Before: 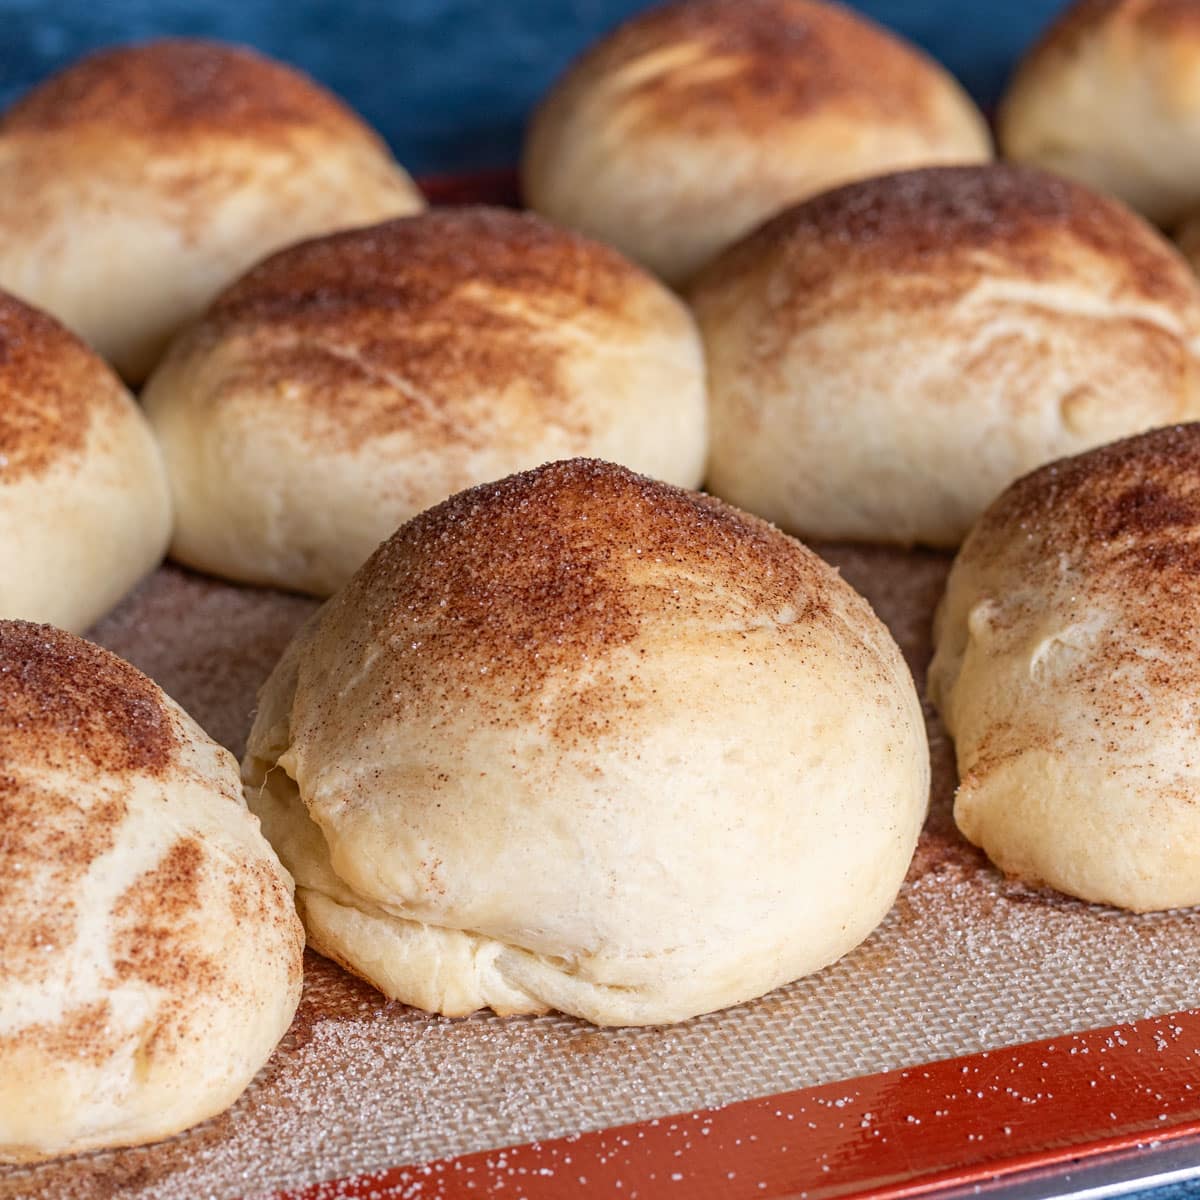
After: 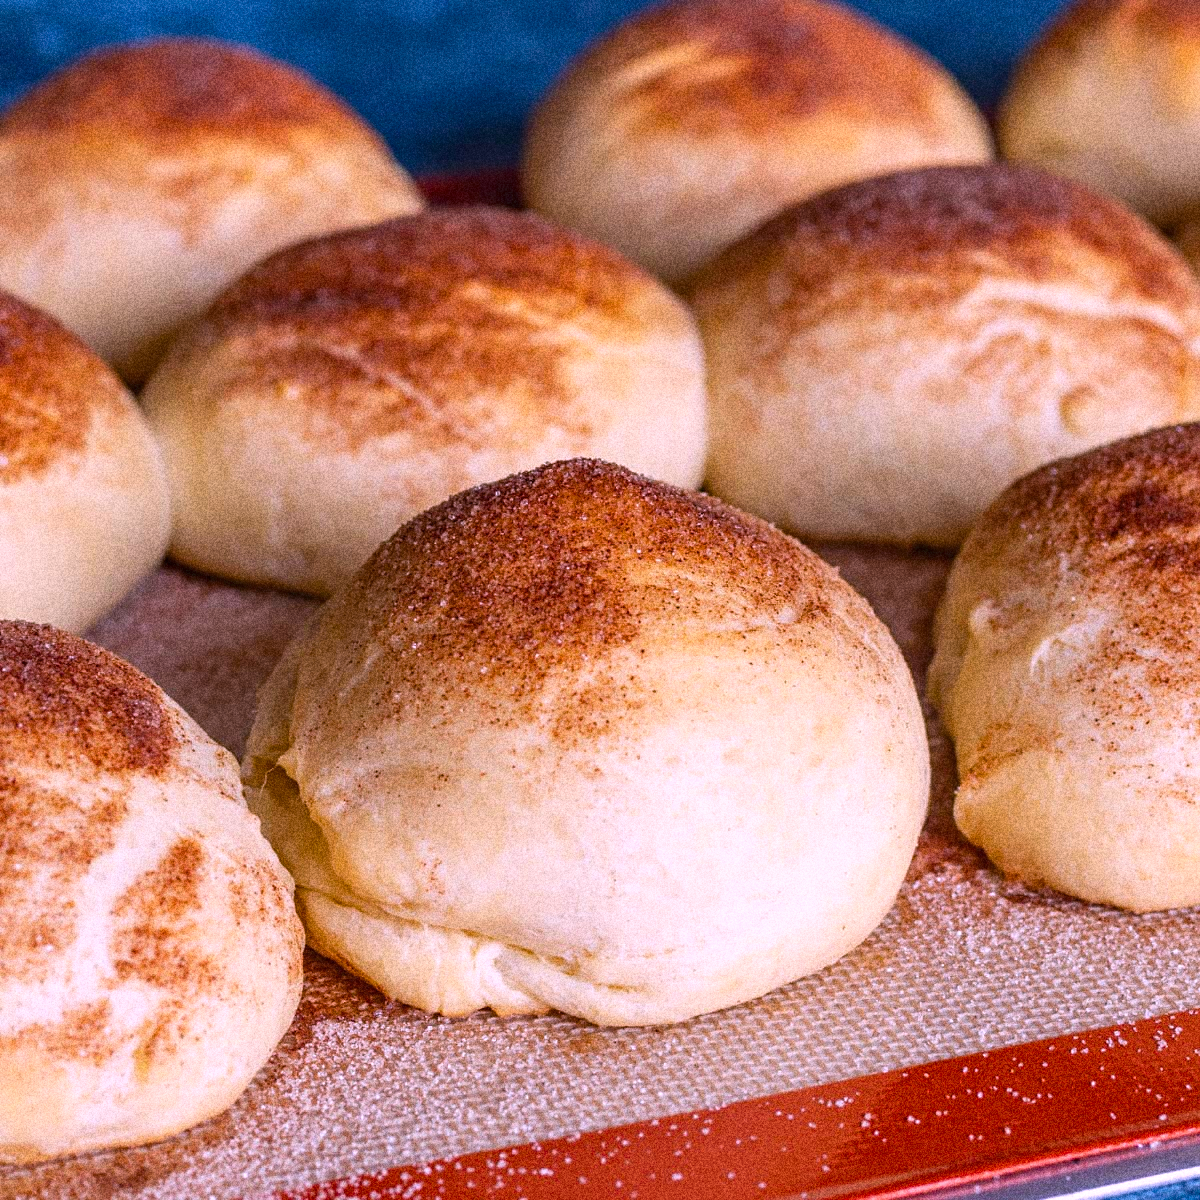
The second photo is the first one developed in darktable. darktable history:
grain: coarseness 14.49 ISO, strength 48.04%, mid-tones bias 35%
white balance: red 1.066, blue 1.119
color balance rgb: perceptual saturation grading › global saturation 20%, global vibrance 20%
